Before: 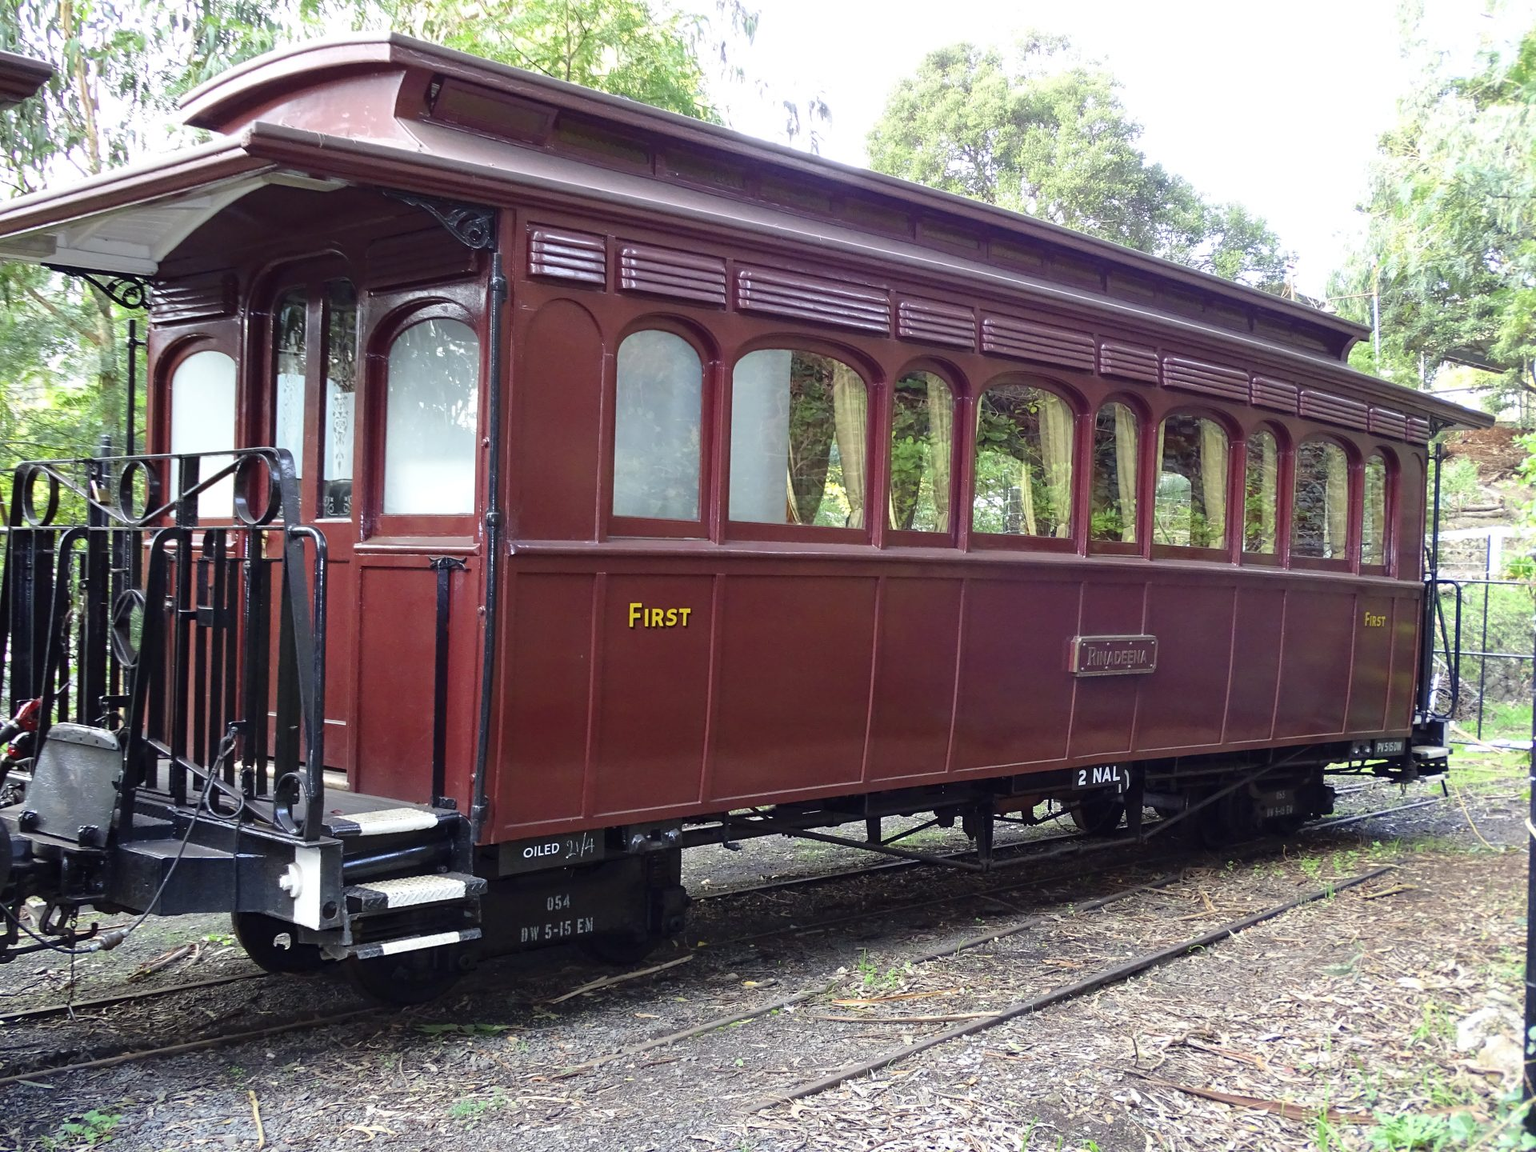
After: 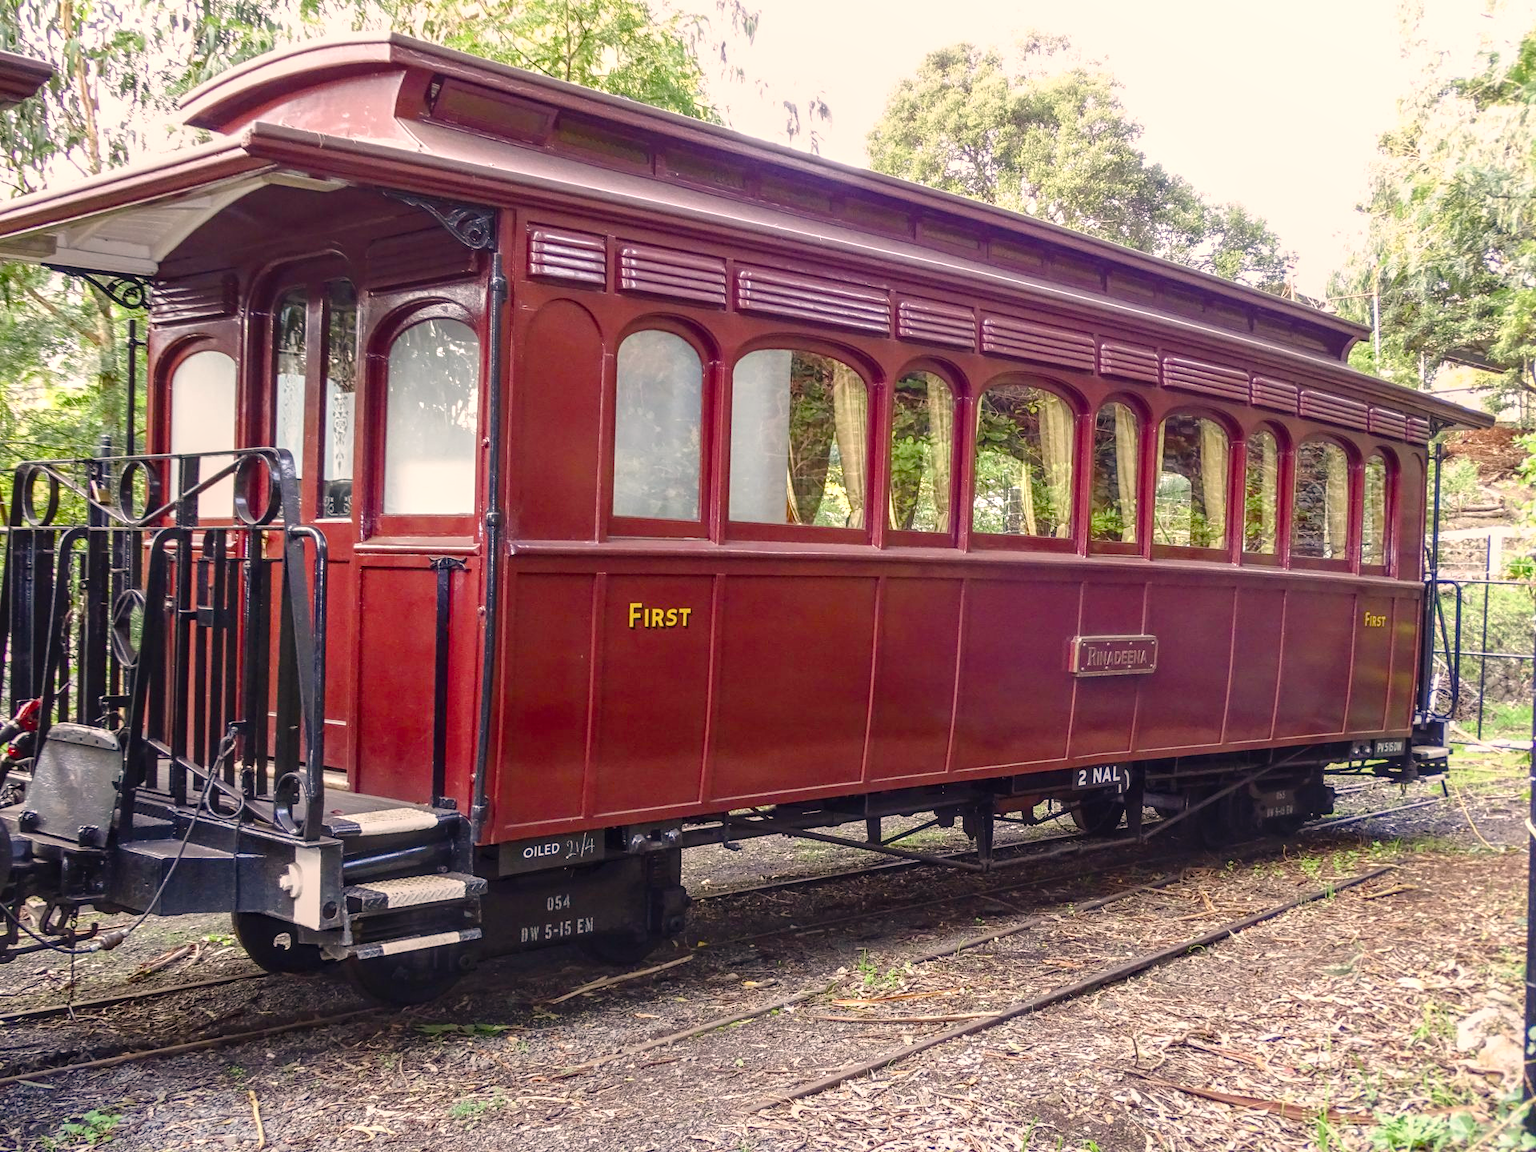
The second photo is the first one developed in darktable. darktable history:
color balance rgb: perceptual saturation grading › global saturation 20%, perceptual saturation grading › highlights -25%, perceptual saturation grading › shadows 50%
local contrast: highlights 0%, shadows 0%, detail 133%
white balance: red 1.127, blue 0.943
